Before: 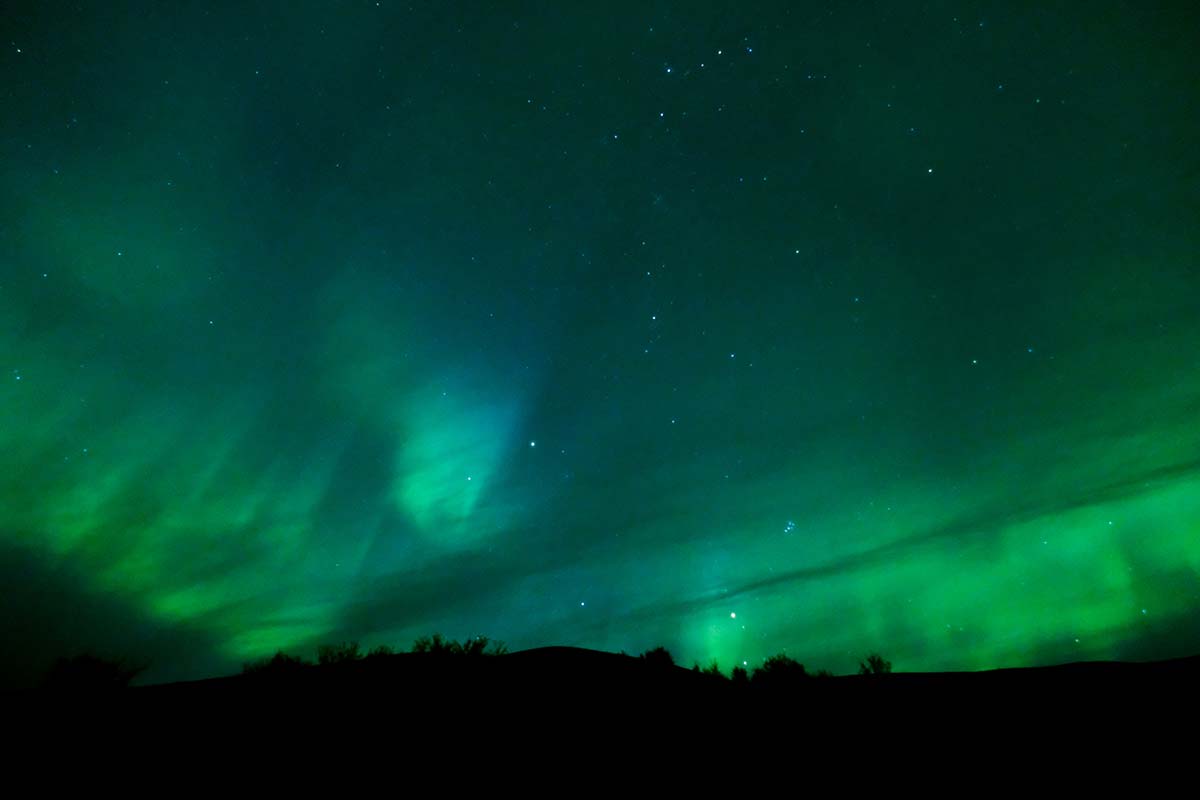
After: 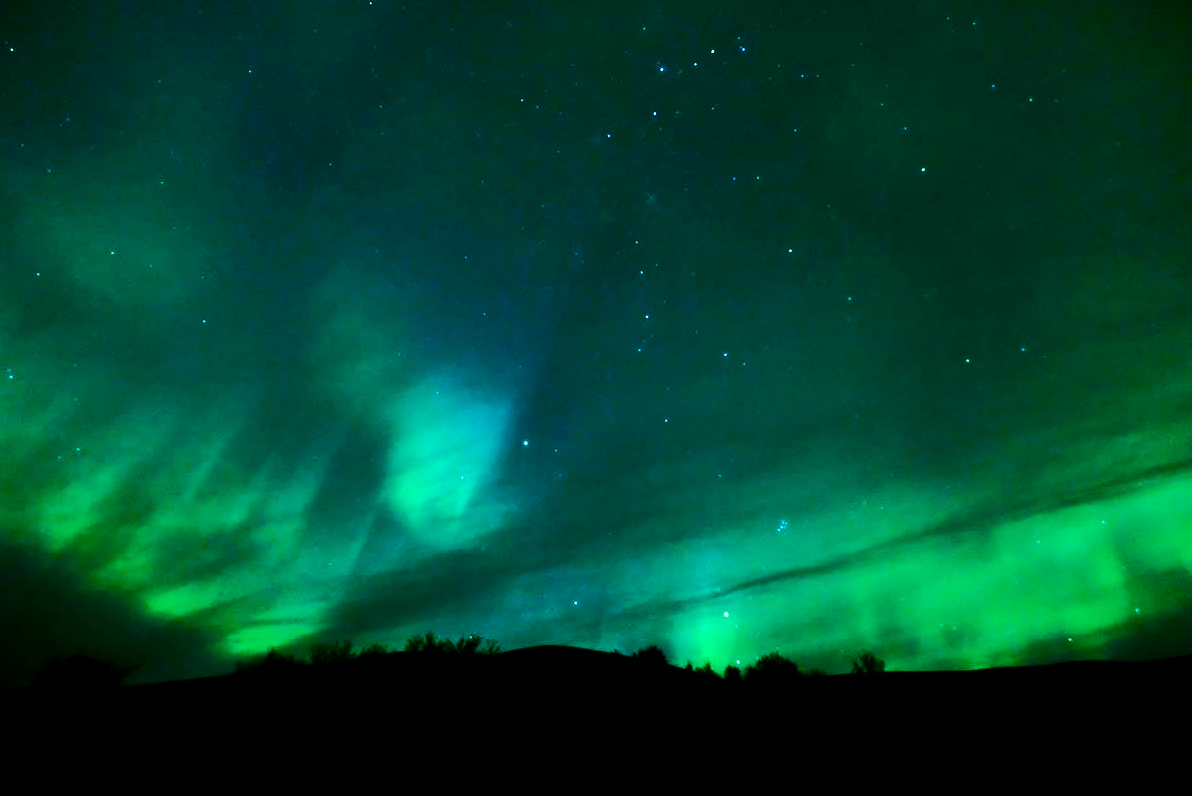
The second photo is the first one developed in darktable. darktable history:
crop and rotate: left 0.614%, top 0.179%, bottom 0.309%
exposure: black level correction 0.001, exposure -0.125 EV, compensate exposure bias true, compensate highlight preservation false
tone equalizer: -8 EV -0.417 EV, -7 EV -0.389 EV, -6 EV -0.333 EV, -5 EV -0.222 EV, -3 EV 0.222 EV, -2 EV 0.333 EV, -1 EV 0.389 EV, +0 EV 0.417 EV, edges refinement/feathering 500, mask exposure compensation -1.57 EV, preserve details no
tone curve: curves: ch0 [(0, 0) (0.114, 0.083) (0.303, 0.285) (0.447, 0.51) (0.602, 0.697) (0.772, 0.866) (0.999, 0.978)]; ch1 [(0, 0) (0.389, 0.352) (0.458, 0.433) (0.486, 0.474) (0.509, 0.505) (0.535, 0.528) (0.57, 0.579) (0.696, 0.706) (1, 1)]; ch2 [(0, 0) (0.369, 0.388) (0.449, 0.431) (0.501, 0.5) (0.528, 0.527) (0.589, 0.608) (0.697, 0.721) (1, 1)], color space Lab, independent channels, preserve colors none
shadows and highlights: soften with gaussian
